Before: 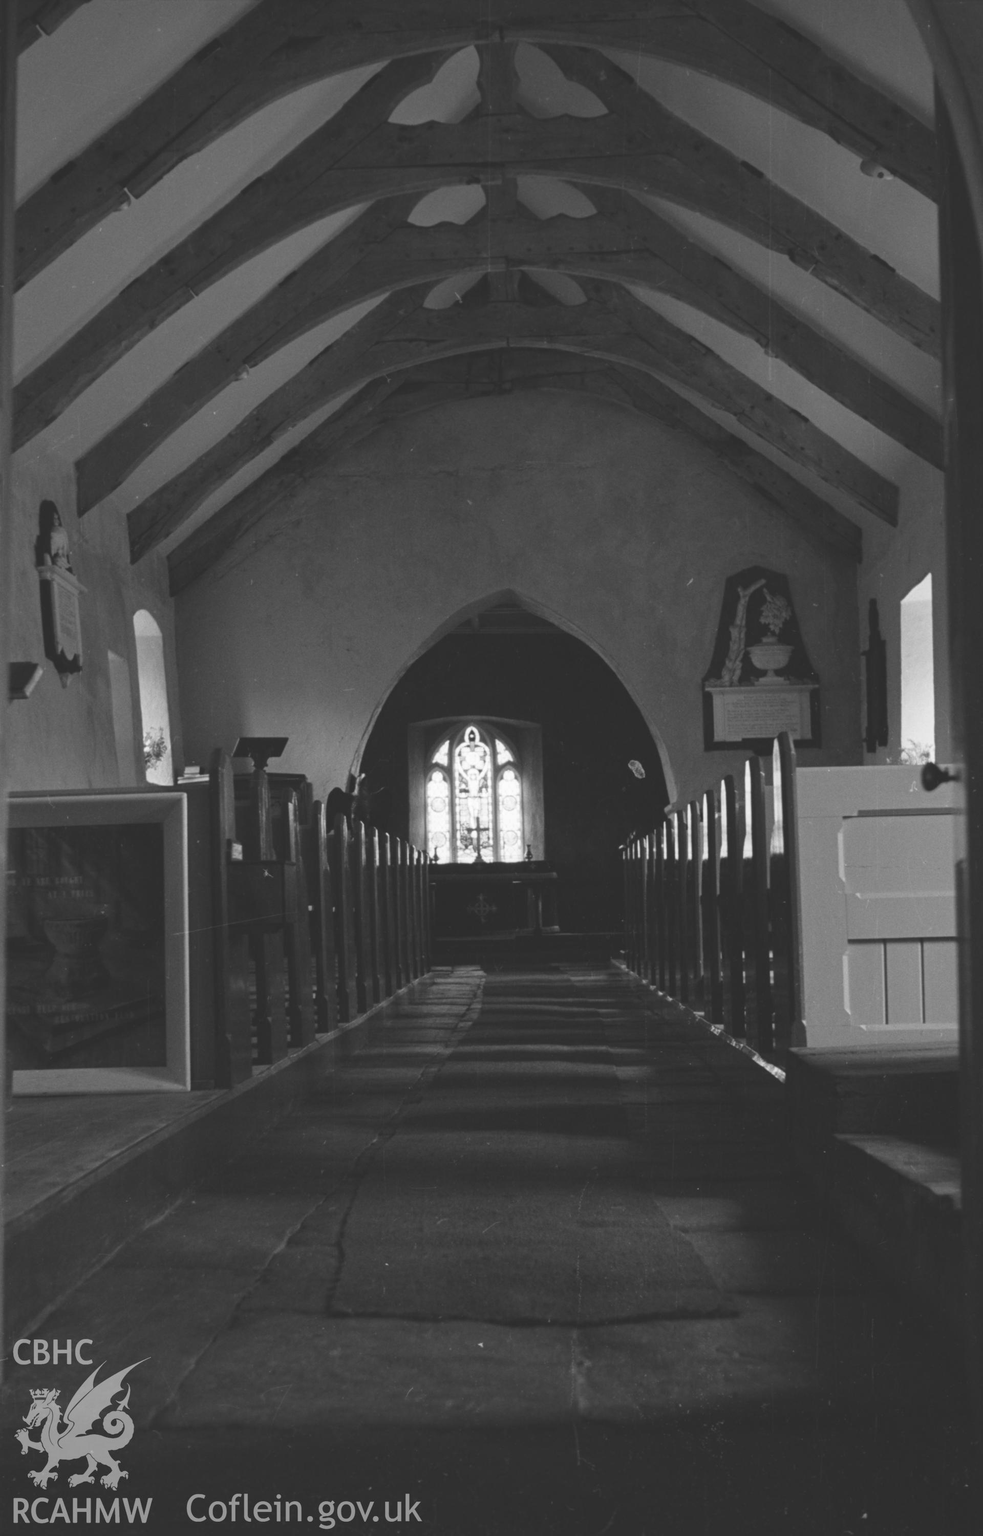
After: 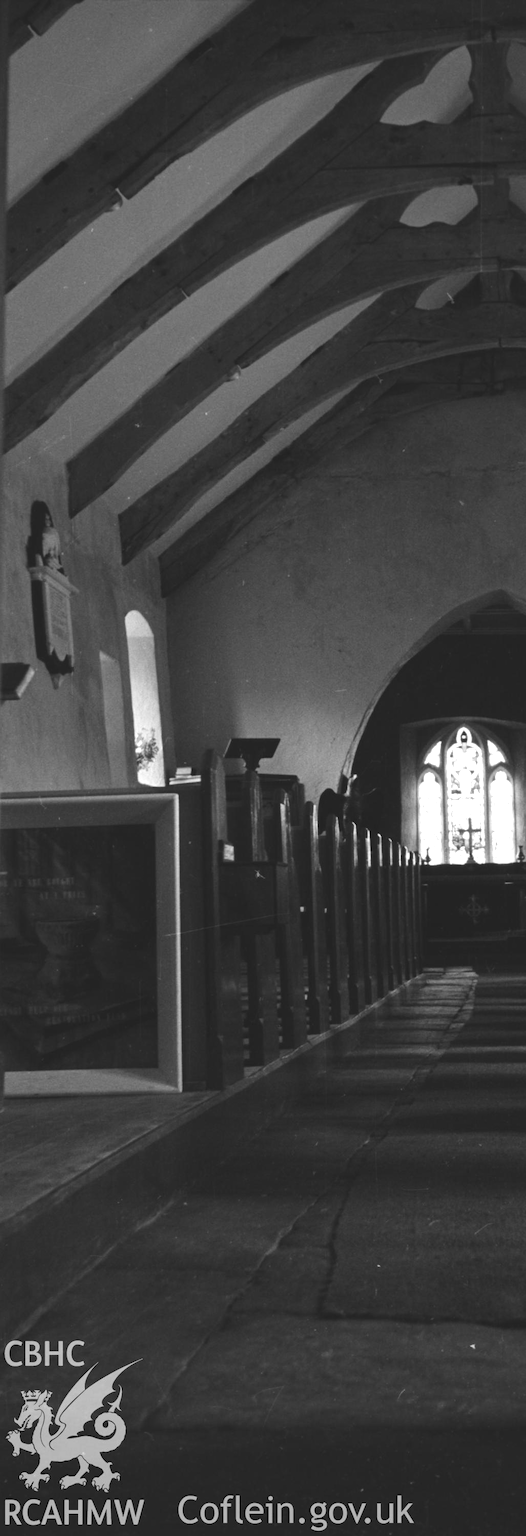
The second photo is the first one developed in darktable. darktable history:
crop: left 0.893%, right 45.52%, bottom 0.079%
tone equalizer: -8 EV -0.79 EV, -7 EV -0.69 EV, -6 EV -0.606 EV, -5 EV -0.394 EV, -3 EV 0.388 EV, -2 EV 0.6 EV, -1 EV 0.677 EV, +0 EV 0.741 EV, edges refinement/feathering 500, mask exposure compensation -1.57 EV, preserve details no
